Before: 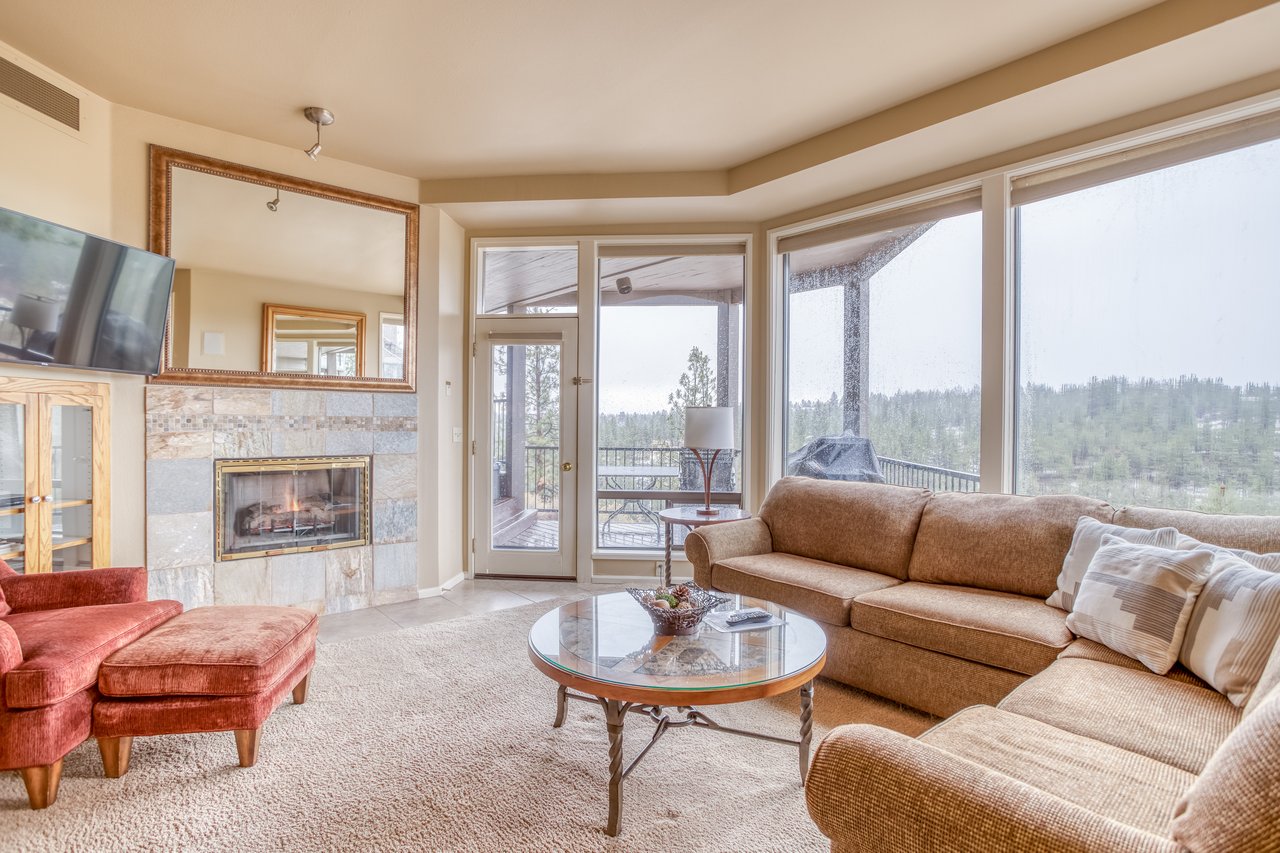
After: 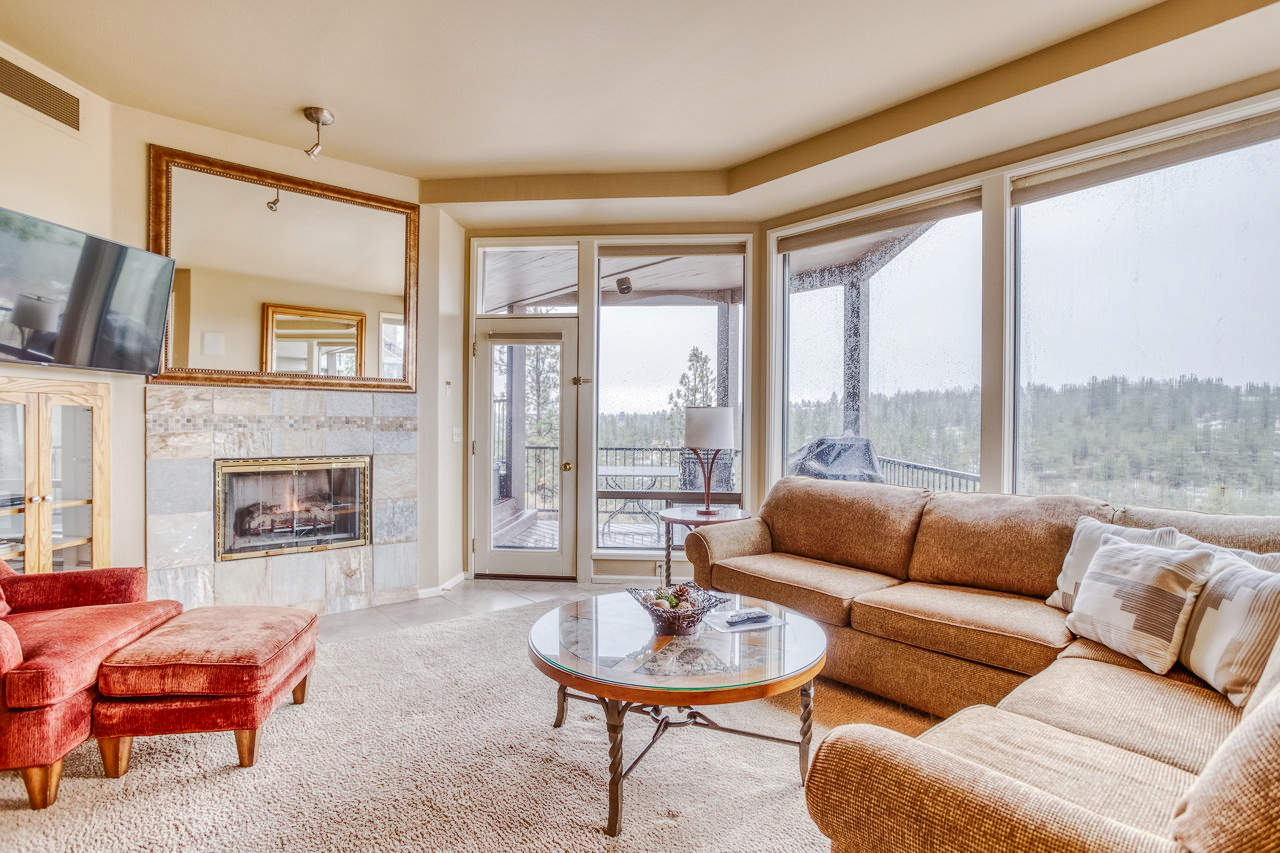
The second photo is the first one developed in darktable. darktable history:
shadows and highlights: shadows color adjustment 97.66%, soften with gaussian
tone curve: curves: ch0 [(0, 0) (0.003, 0.019) (0.011, 0.022) (0.025, 0.029) (0.044, 0.041) (0.069, 0.06) (0.1, 0.09) (0.136, 0.123) (0.177, 0.163) (0.224, 0.206) (0.277, 0.268) (0.335, 0.35) (0.399, 0.436) (0.468, 0.526) (0.543, 0.624) (0.623, 0.713) (0.709, 0.779) (0.801, 0.845) (0.898, 0.912) (1, 1)], preserve colors none
